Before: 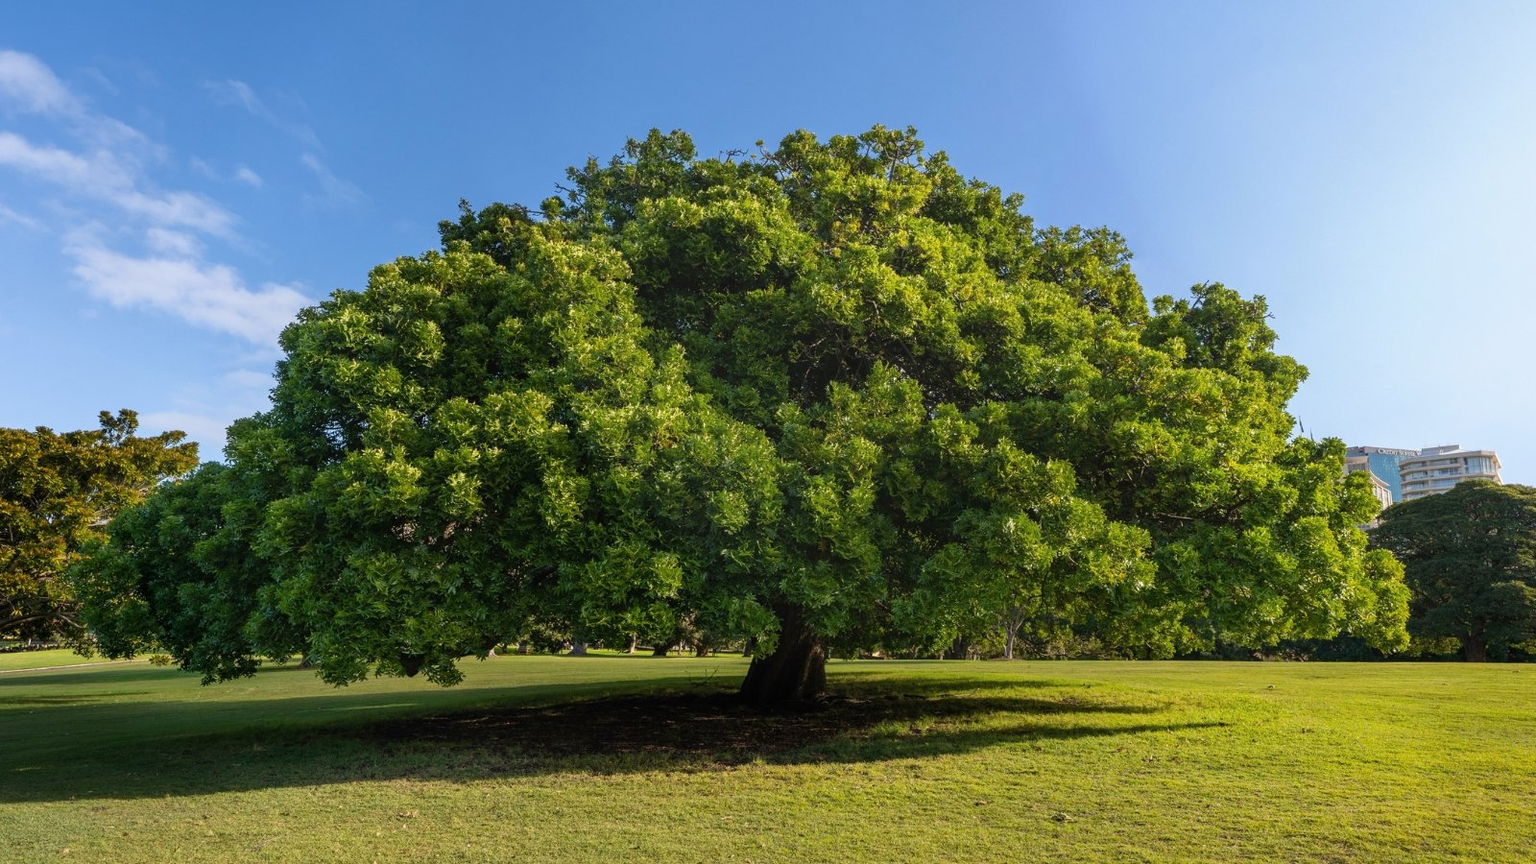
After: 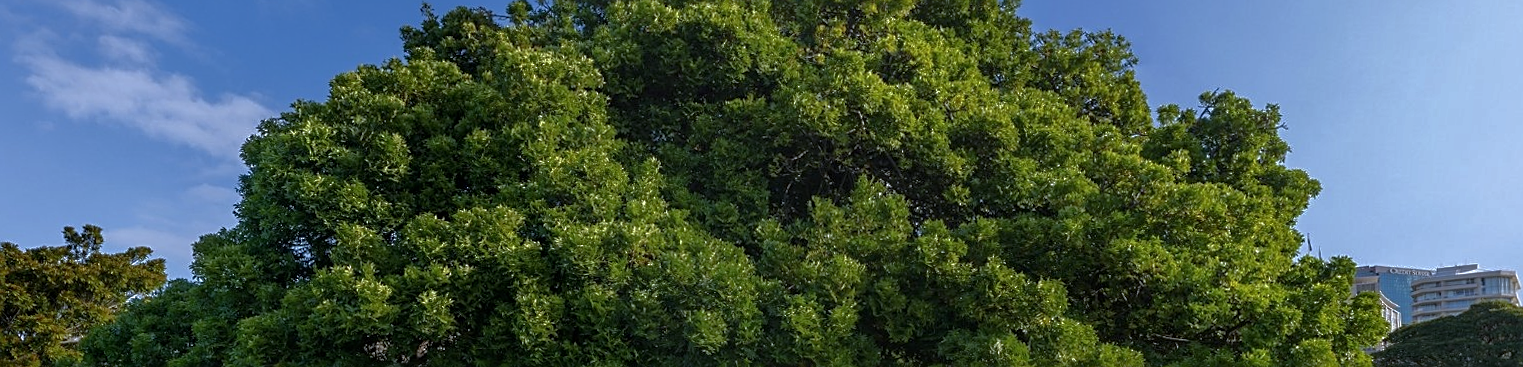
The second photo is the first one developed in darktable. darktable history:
base curve: curves: ch0 [(0, 0) (0.841, 0.609) (1, 1)]
crop and rotate: top 23.84%, bottom 34.294%
white balance: red 0.926, green 1.003, blue 1.133
rotate and perspective: rotation 0.074°, lens shift (vertical) 0.096, lens shift (horizontal) -0.041, crop left 0.043, crop right 0.952, crop top 0.024, crop bottom 0.979
sharpen: on, module defaults
local contrast: mode bilateral grid, contrast 20, coarseness 50, detail 120%, midtone range 0.2
